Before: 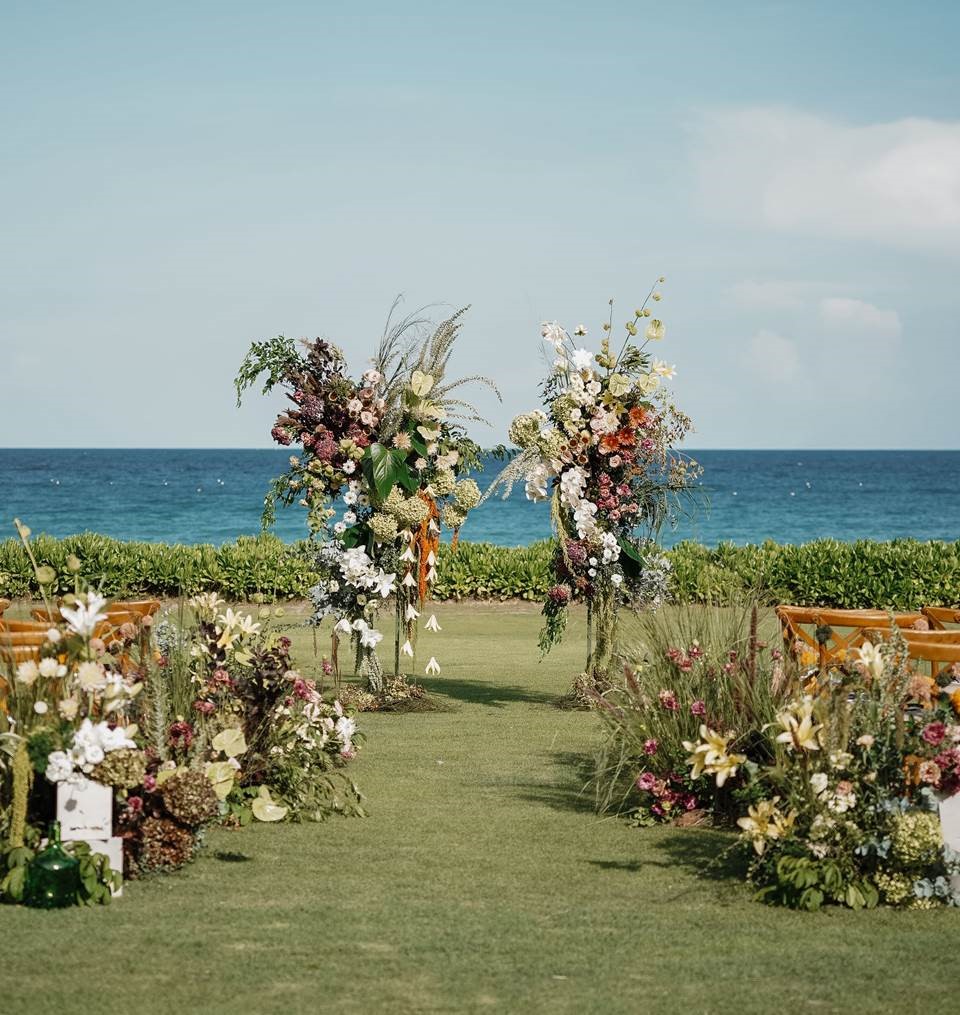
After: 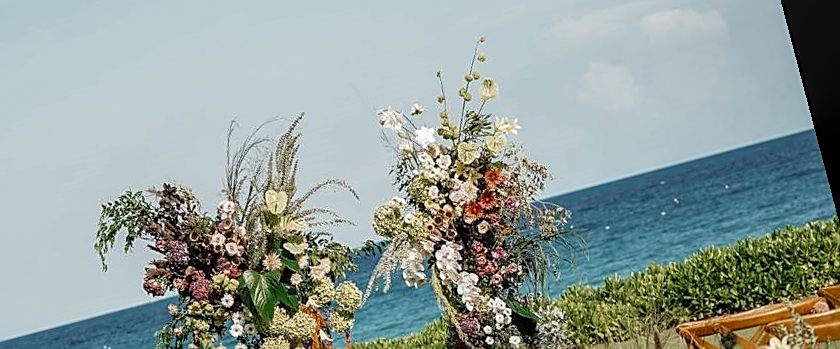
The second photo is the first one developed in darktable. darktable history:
local contrast: detail 130%
crop and rotate: left 11.812%, bottom 42.776%
rotate and perspective: rotation -14.8°, crop left 0.1, crop right 0.903, crop top 0.25, crop bottom 0.748
sharpen: on, module defaults
